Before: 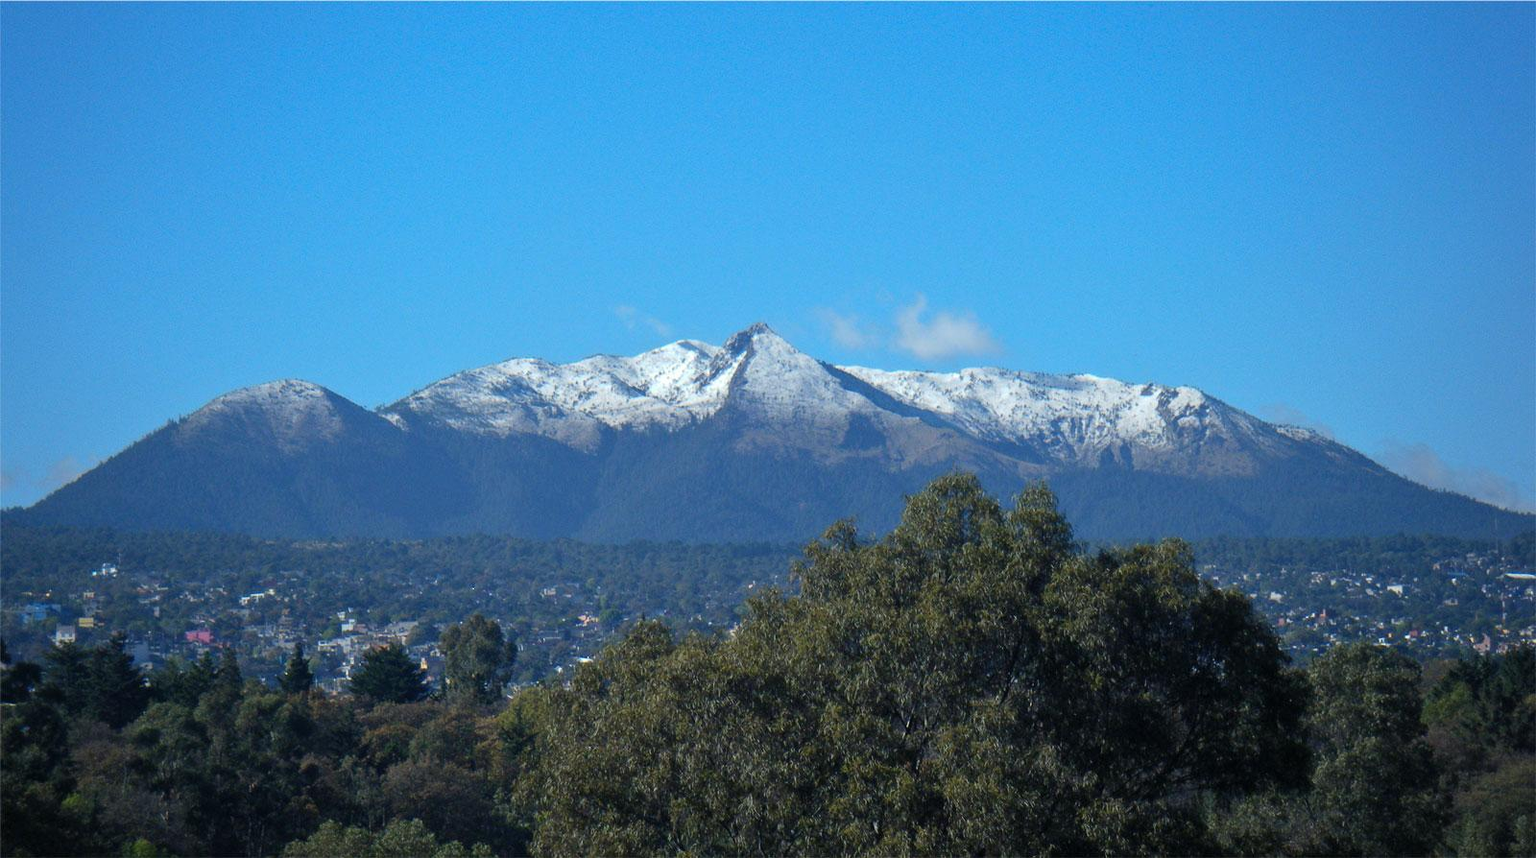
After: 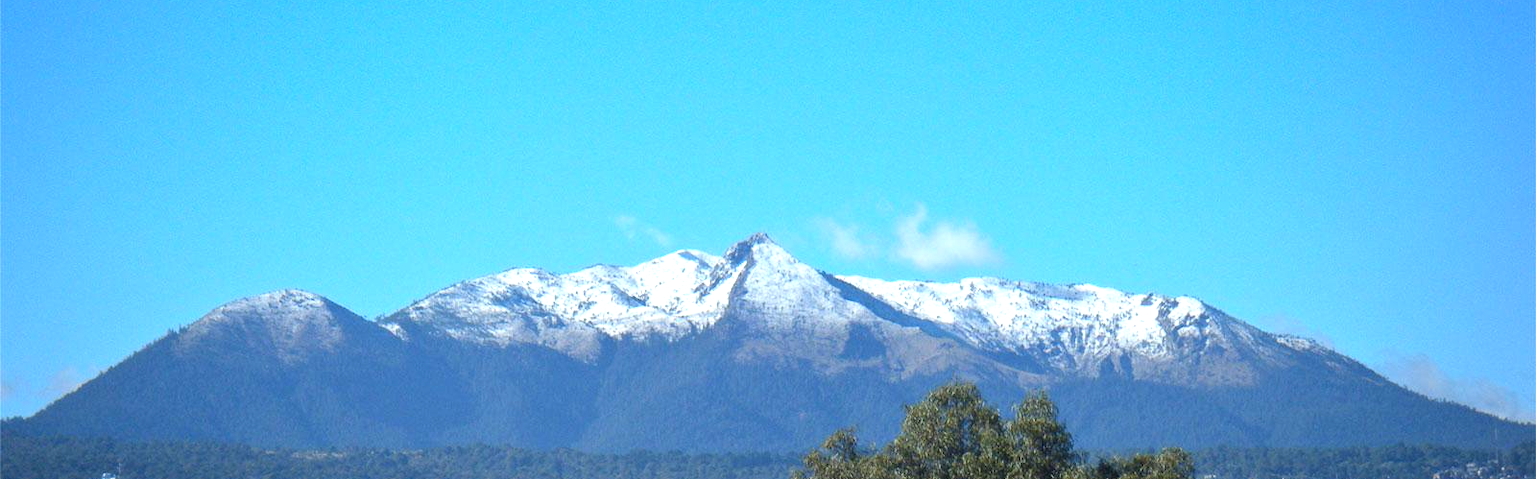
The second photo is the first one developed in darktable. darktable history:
crop and rotate: top 10.568%, bottom 33.531%
exposure: exposure 0.785 EV, compensate highlight preservation false
